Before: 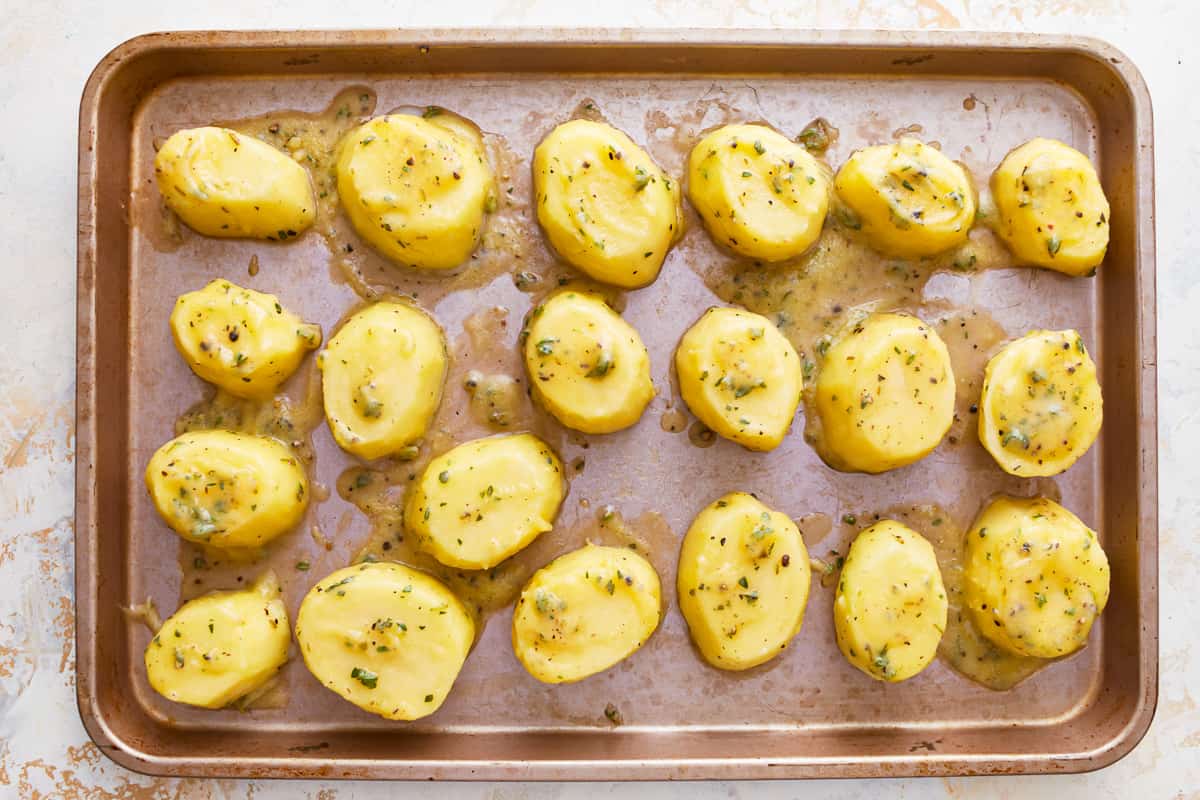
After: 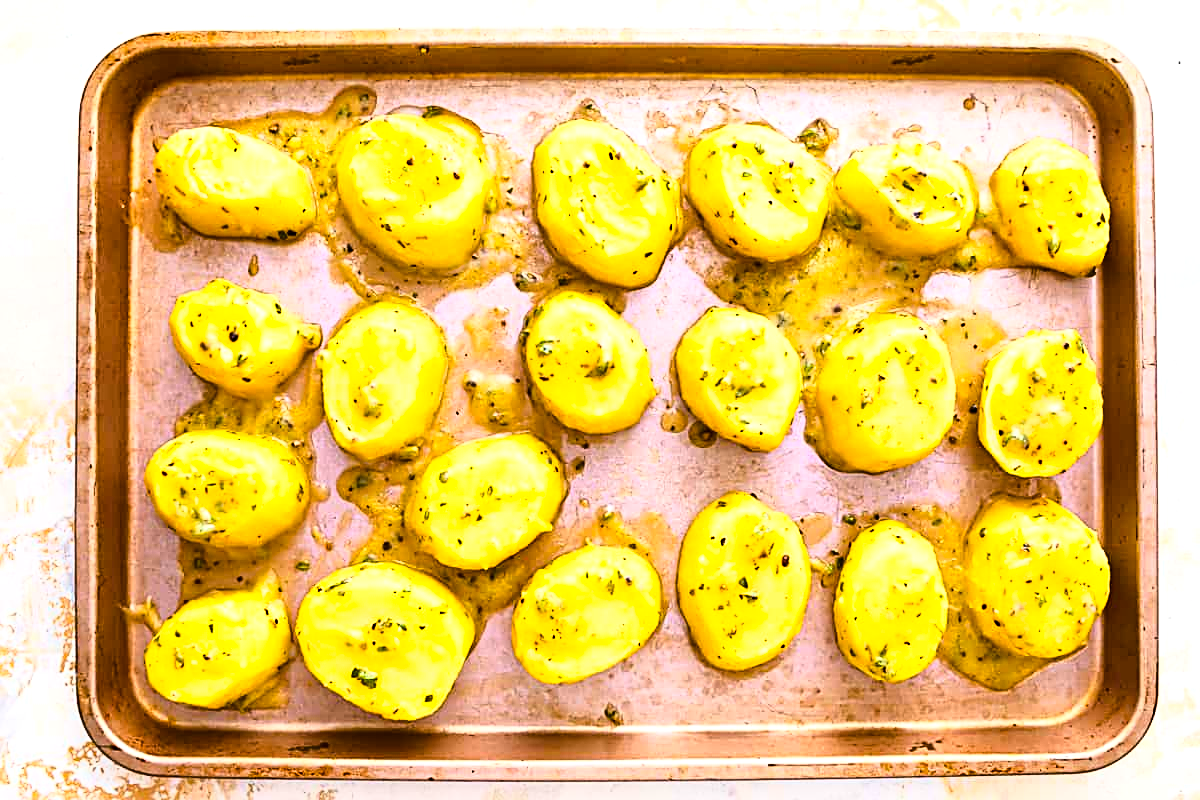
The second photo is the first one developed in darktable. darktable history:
base curve: curves: ch0 [(0, 0) (0.028, 0.03) (0.121, 0.232) (0.46, 0.748) (0.859, 0.968) (1, 1)]
color balance rgb: linear chroma grading › shadows -2.322%, linear chroma grading › highlights -14.65%, linear chroma grading › global chroma -9.446%, linear chroma grading › mid-tones -9.7%, perceptual saturation grading › global saturation 30.278%, perceptual brilliance grading › global brilliance 15.173%, perceptual brilliance grading › shadows -34.965%, global vibrance 45.423%
sharpen: radius 2.552, amount 0.645
